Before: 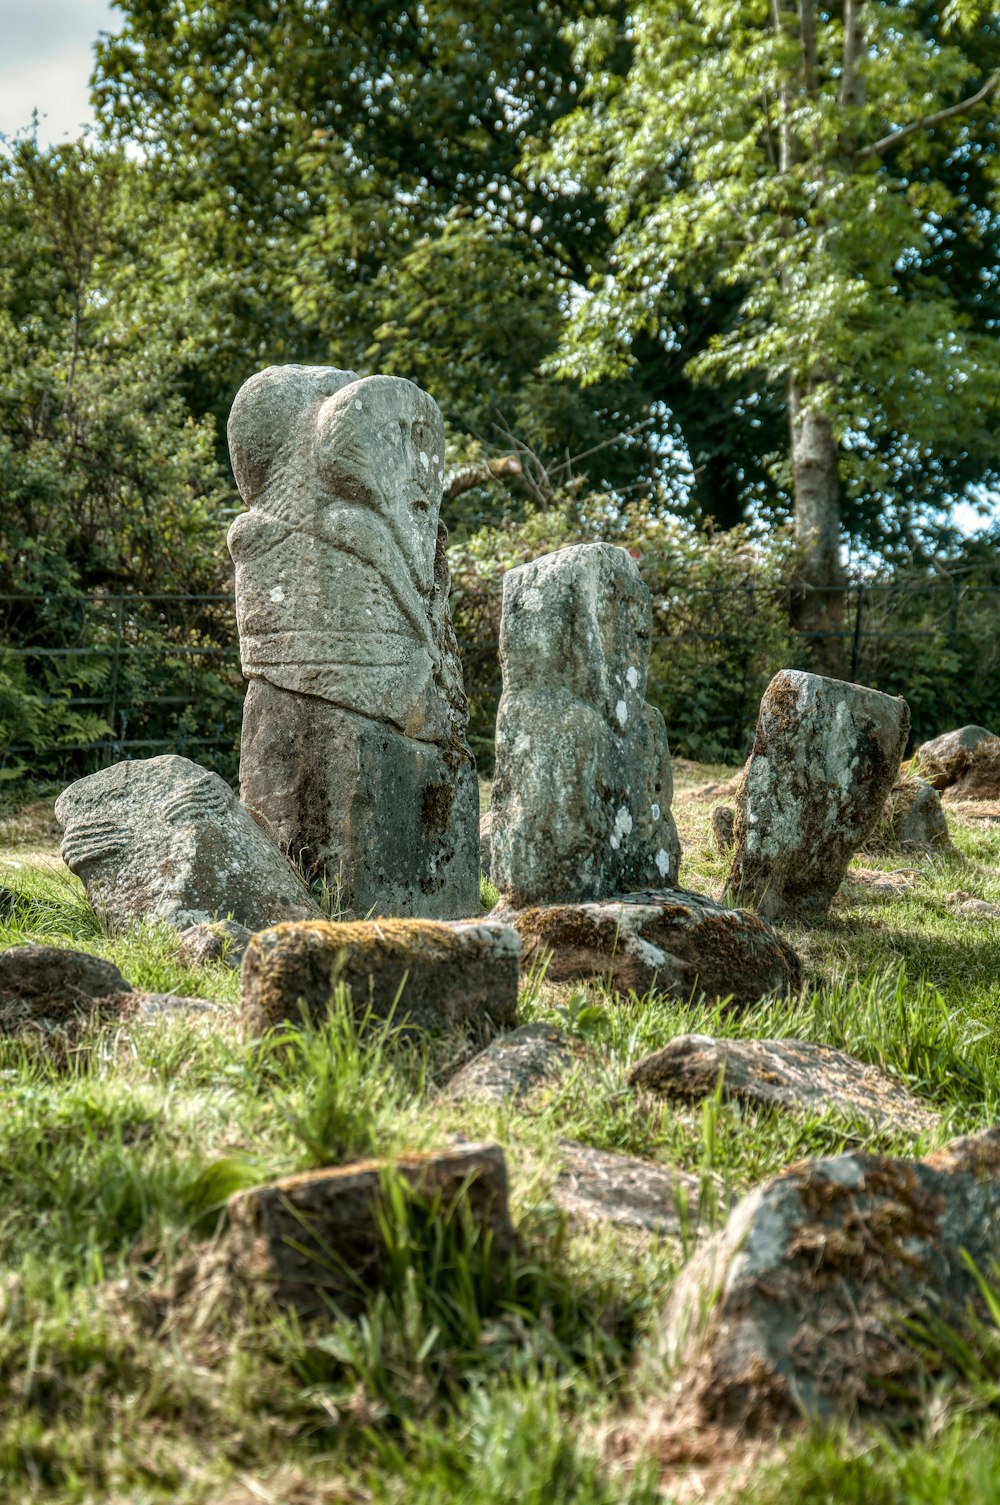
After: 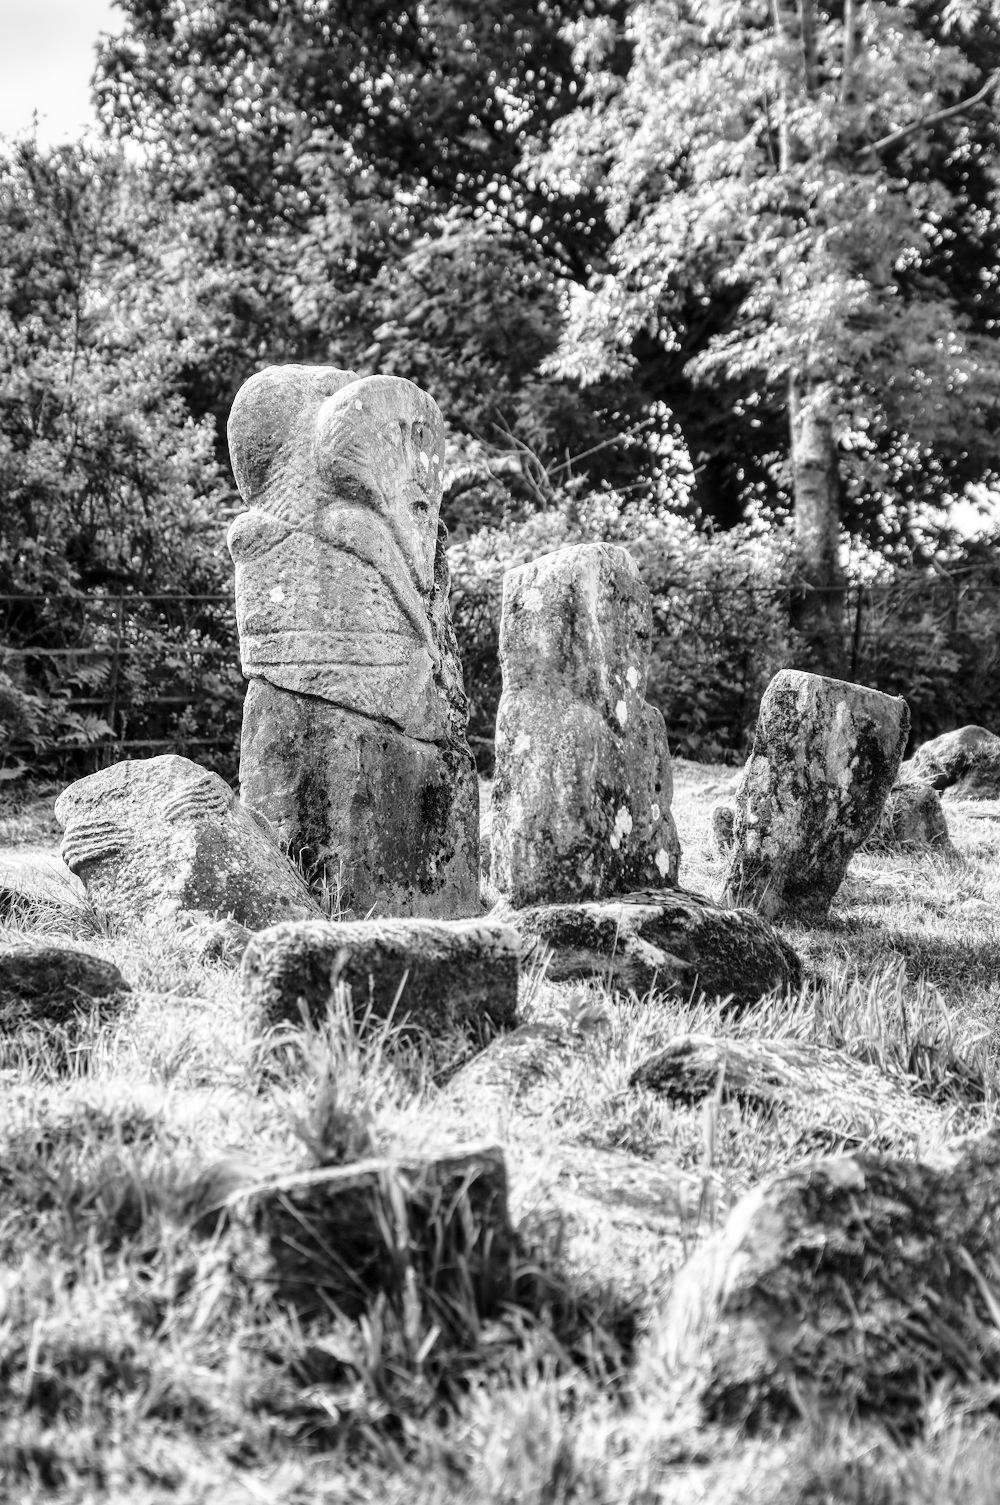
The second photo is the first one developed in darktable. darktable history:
base curve: curves: ch0 [(0, 0) (0.028, 0.03) (0.121, 0.232) (0.46, 0.748) (0.859, 0.968) (1, 1)], preserve colors none
contrast brightness saturation: saturation -1
velvia: on, module defaults
